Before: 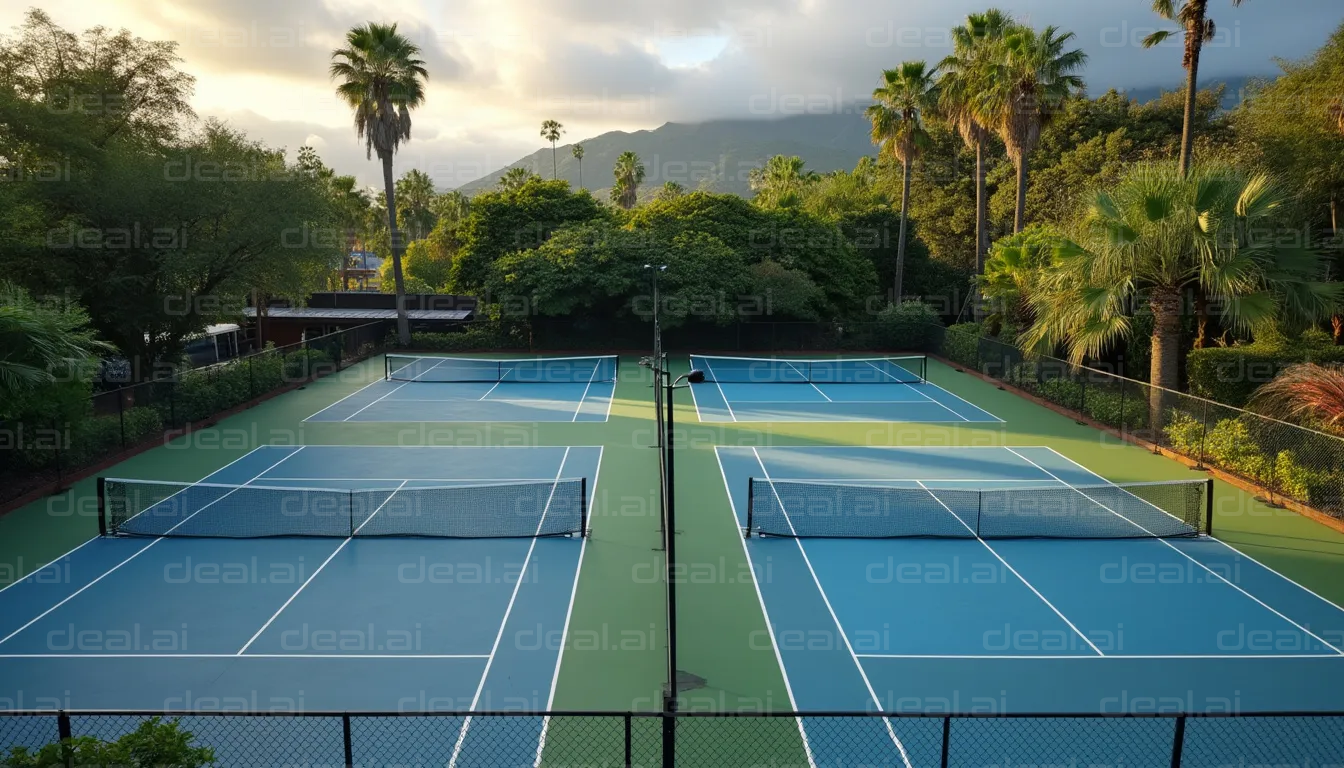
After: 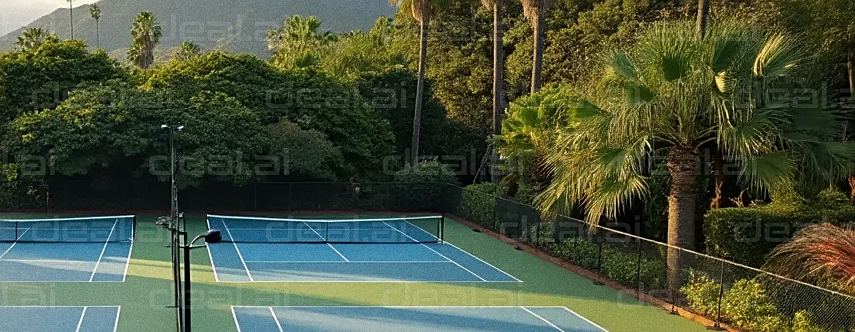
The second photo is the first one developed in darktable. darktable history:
sharpen: on, module defaults
grain: on, module defaults
crop: left 36.005%, top 18.293%, right 0.31%, bottom 38.444%
contrast brightness saturation: saturation -0.05
